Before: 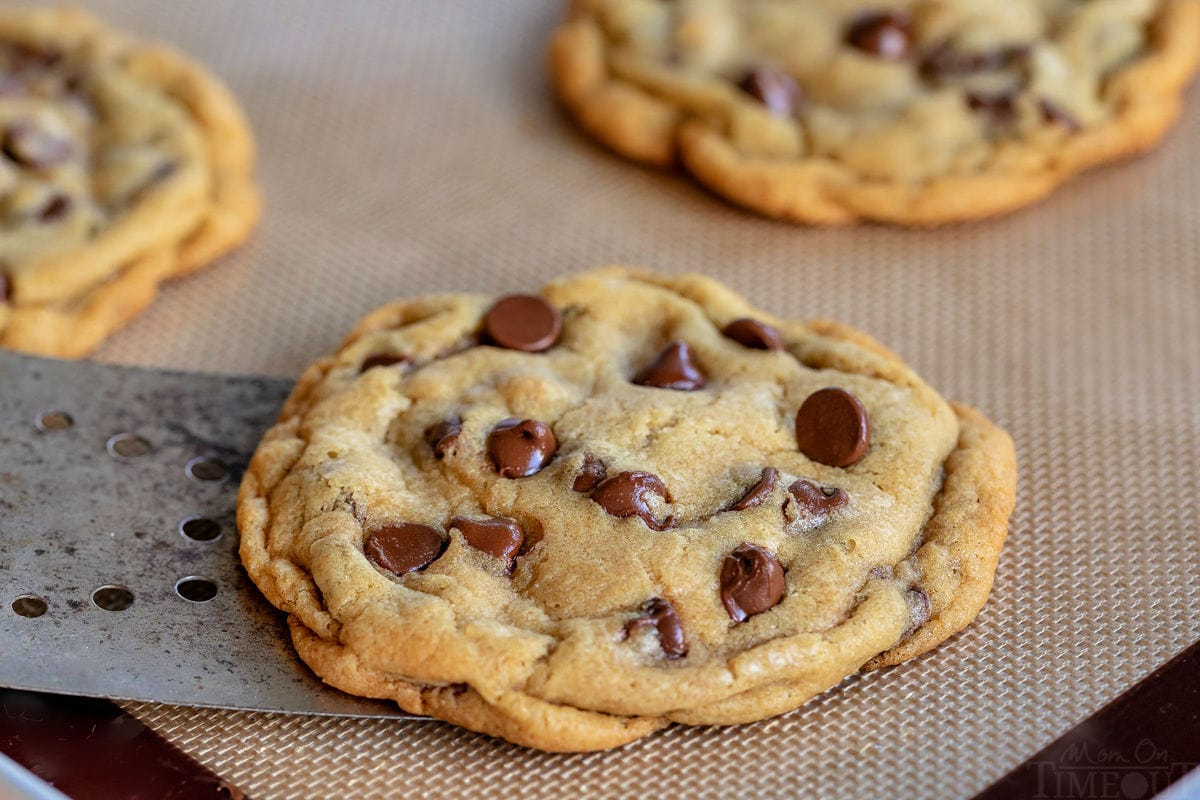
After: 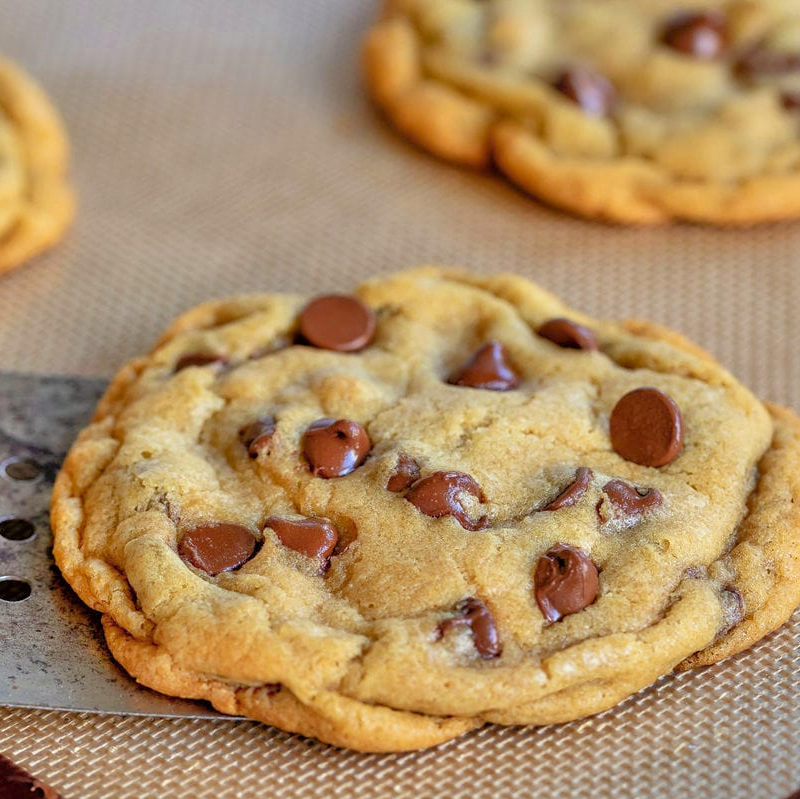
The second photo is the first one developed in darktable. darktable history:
crop and rotate: left 15.548%, right 17.741%
color calibration: output R [0.994, 0.059, -0.119, 0], output G [-0.036, 1.09, -0.119, 0], output B [0.078, -0.108, 0.961, 0], illuminant same as pipeline (D50), adaptation XYZ, x 0.346, y 0.357, temperature 5009.81 K
tone equalizer: -7 EV 0.155 EV, -6 EV 0.615 EV, -5 EV 1.17 EV, -4 EV 1.32 EV, -3 EV 1.13 EV, -2 EV 0.6 EV, -1 EV 0.158 EV
